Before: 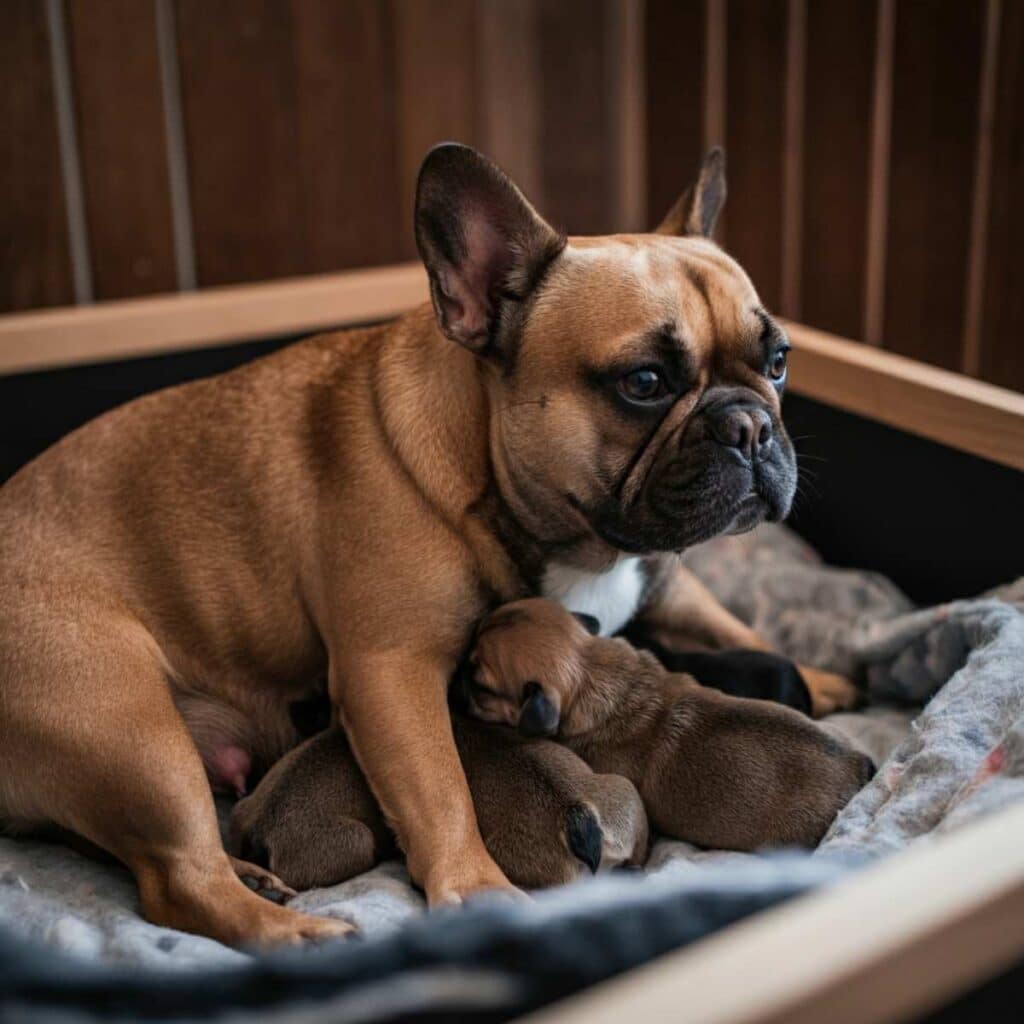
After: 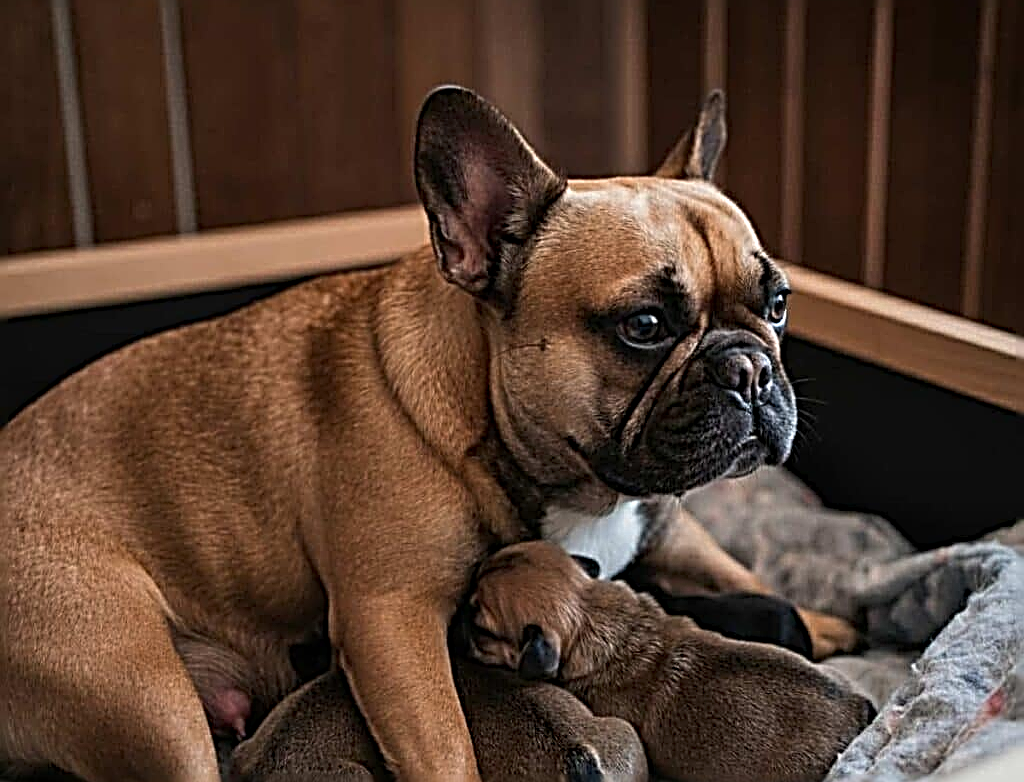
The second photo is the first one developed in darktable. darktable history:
crop: top 5.609%, bottom 17.98%
sharpen: radius 3.156, amount 1.735
